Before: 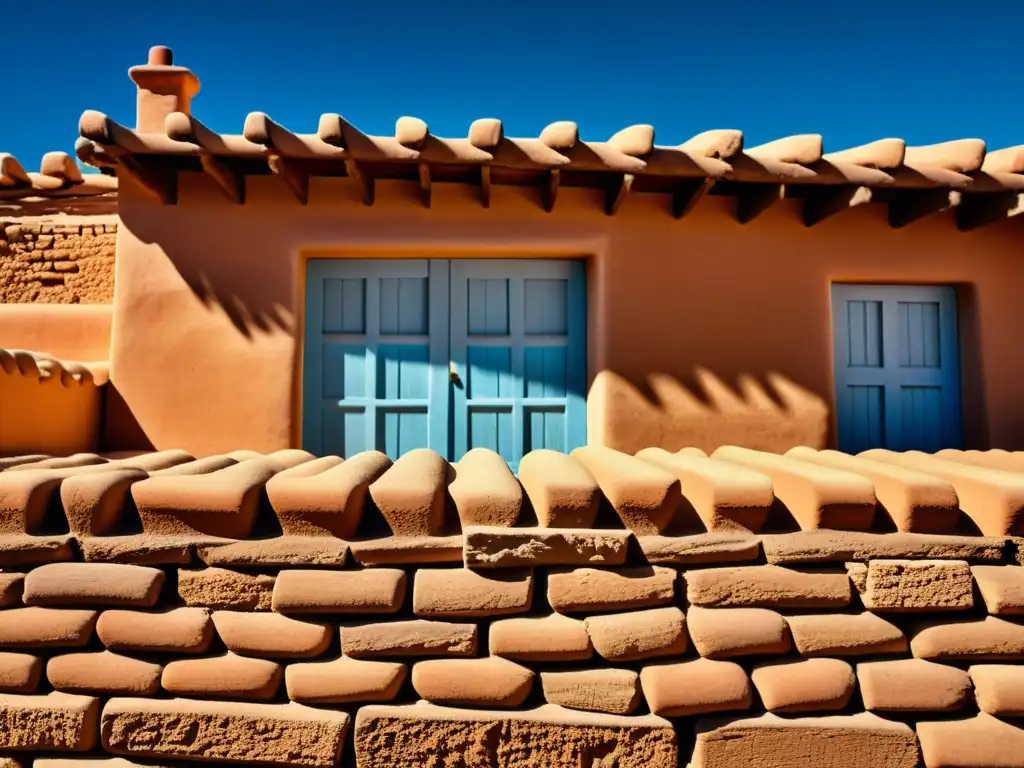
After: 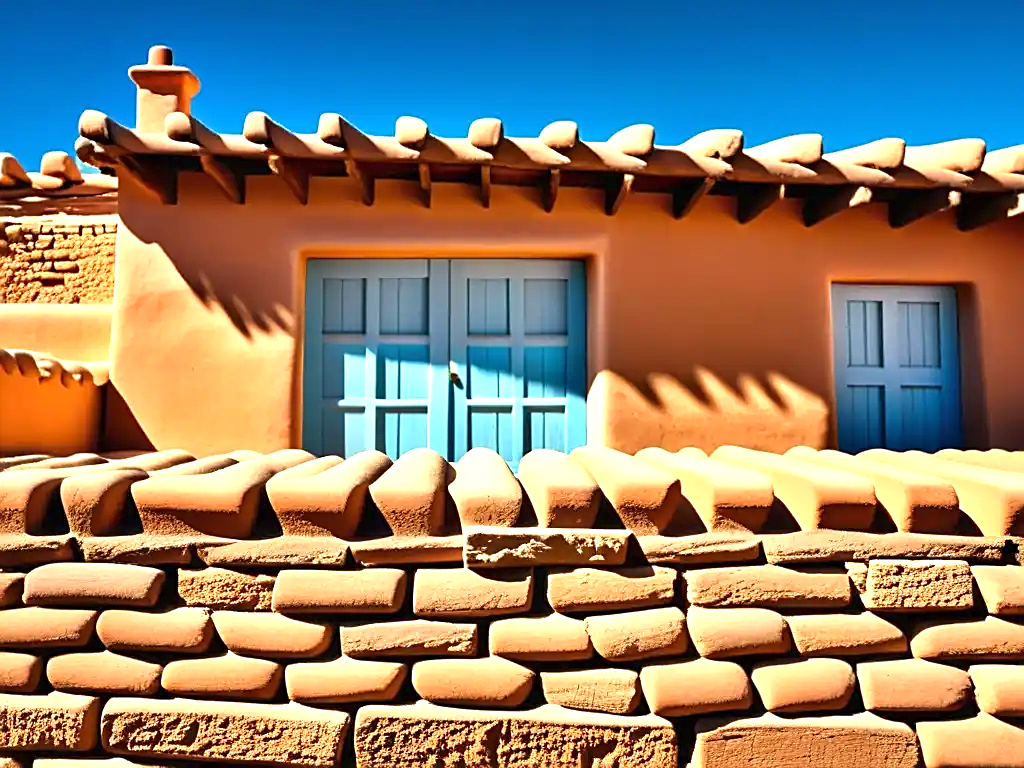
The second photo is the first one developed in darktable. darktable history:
sharpen: on, module defaults
exposure: black level correction 0, exposure 0.95 EV, compensate exposure bias true, compensate highlight preservation false
